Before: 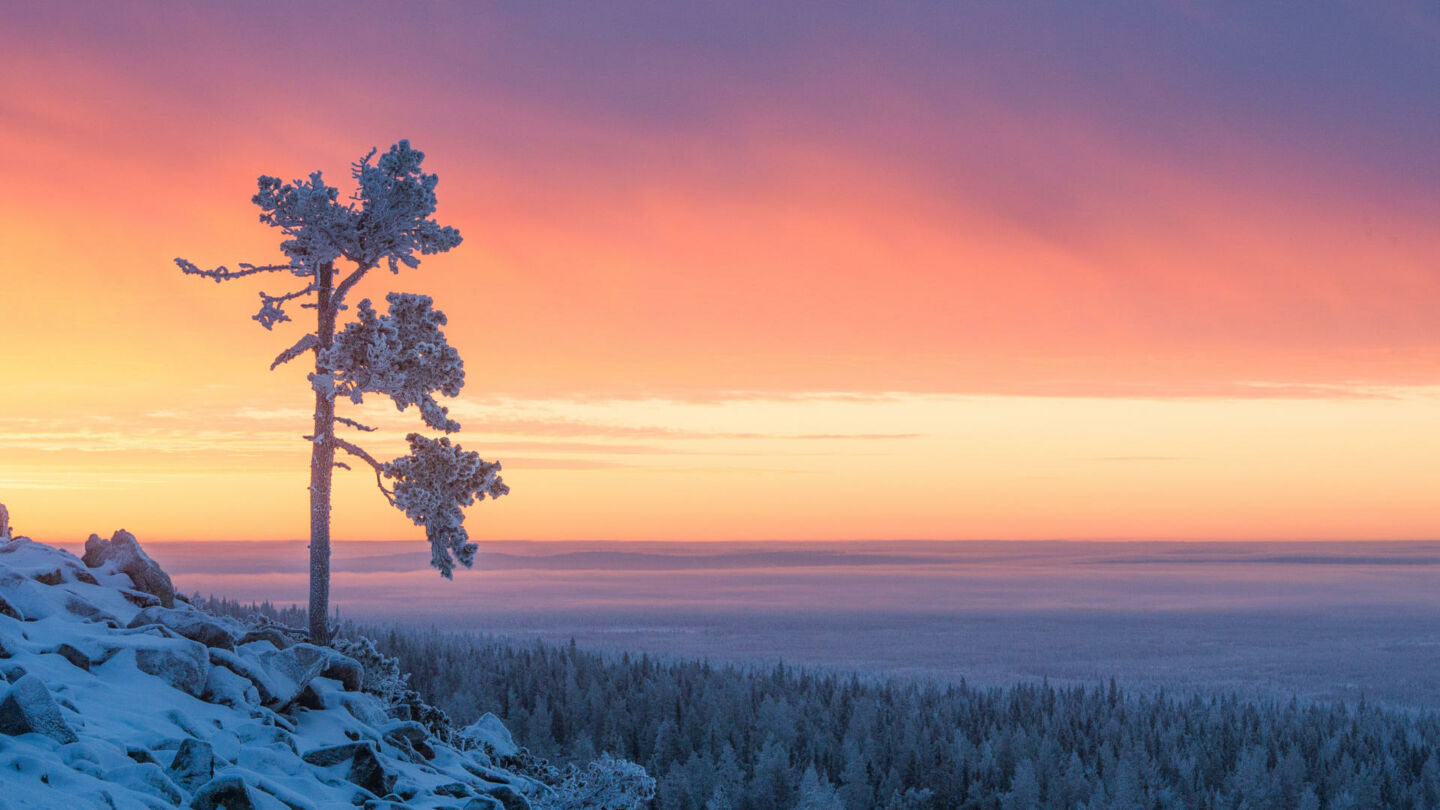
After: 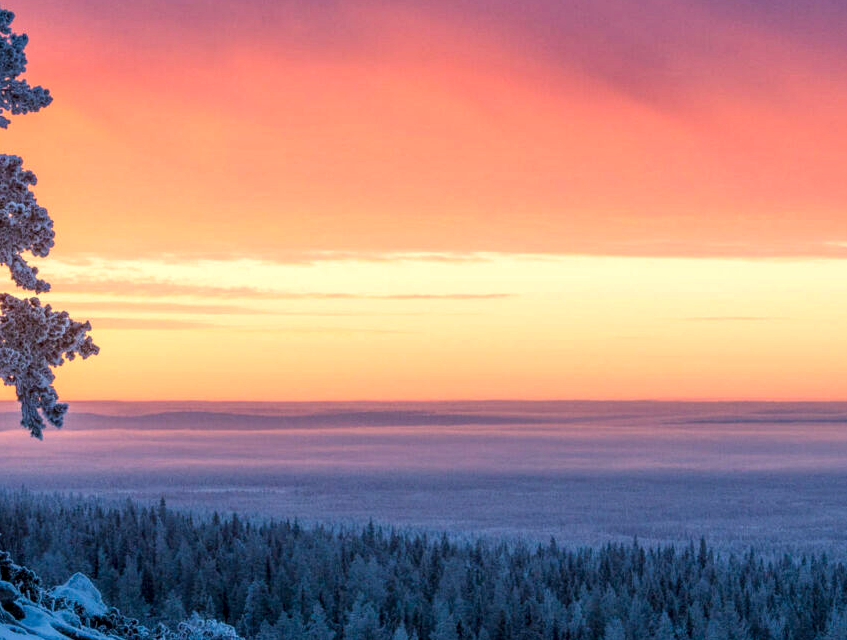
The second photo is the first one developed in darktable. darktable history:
contrast brightness saturation: contrast 0.077, saturation 0.196
crop and rotate: left 28.499%, top 17.327%, right 12.677%, bottom 3.541%
local contrast: detail 150%
